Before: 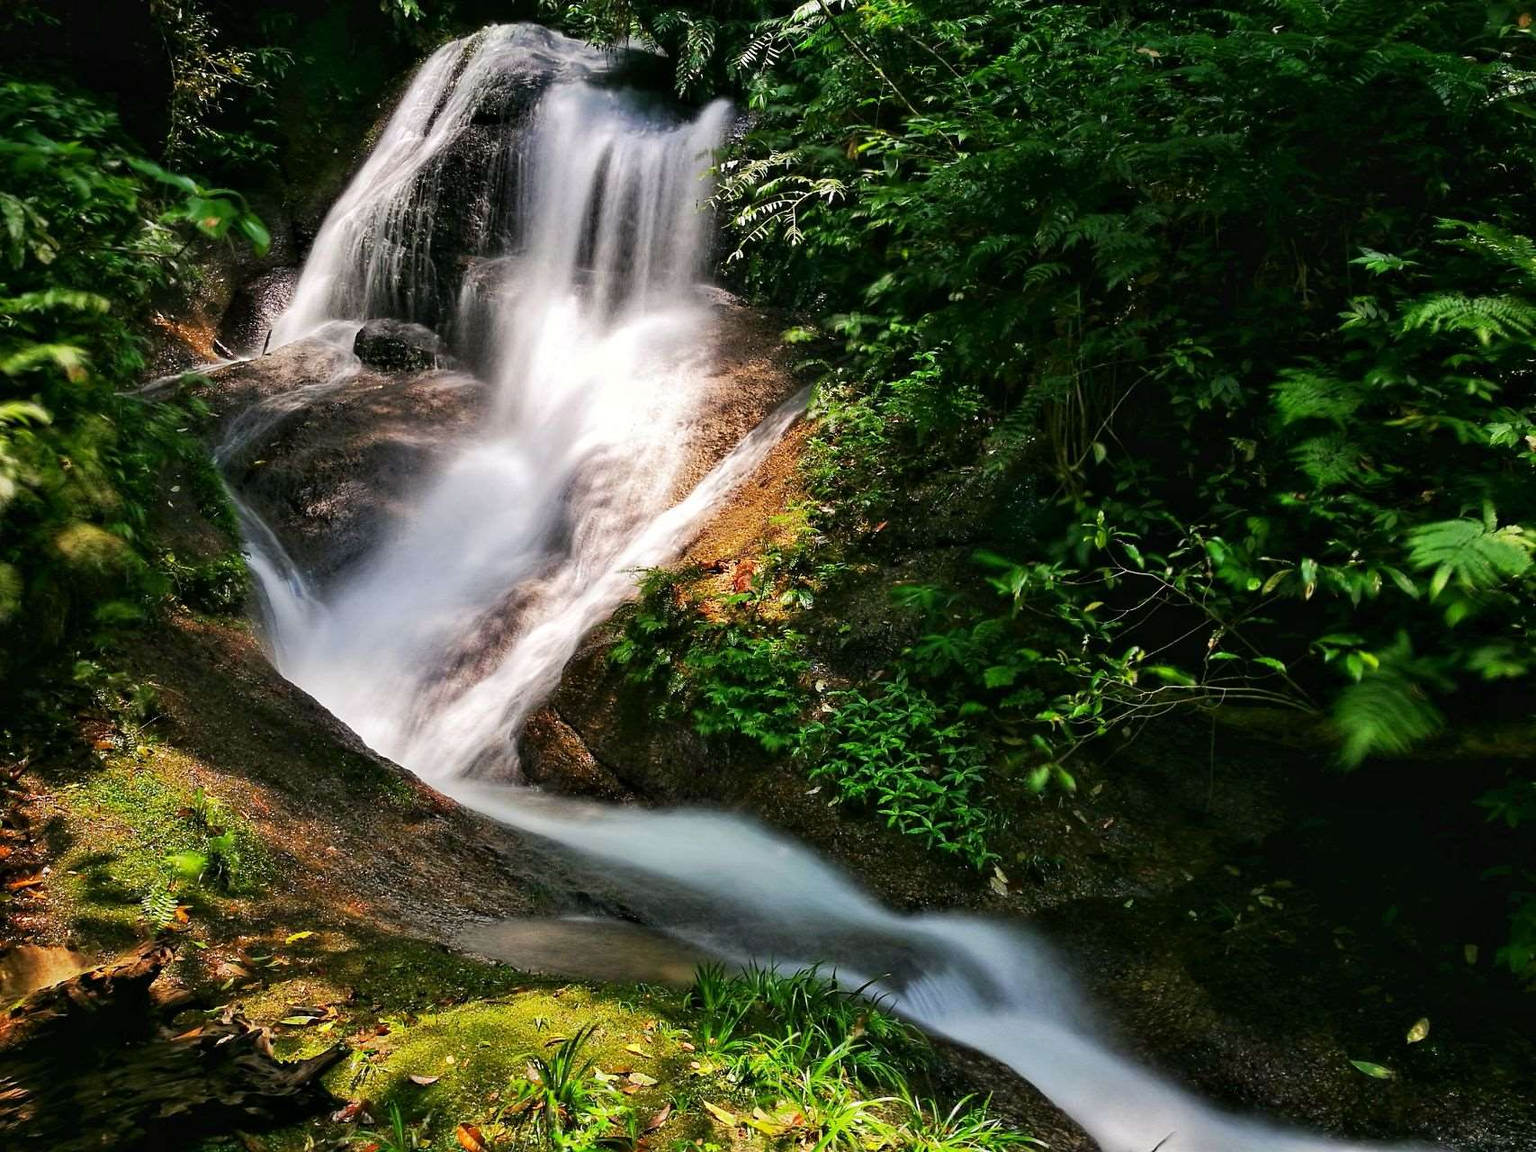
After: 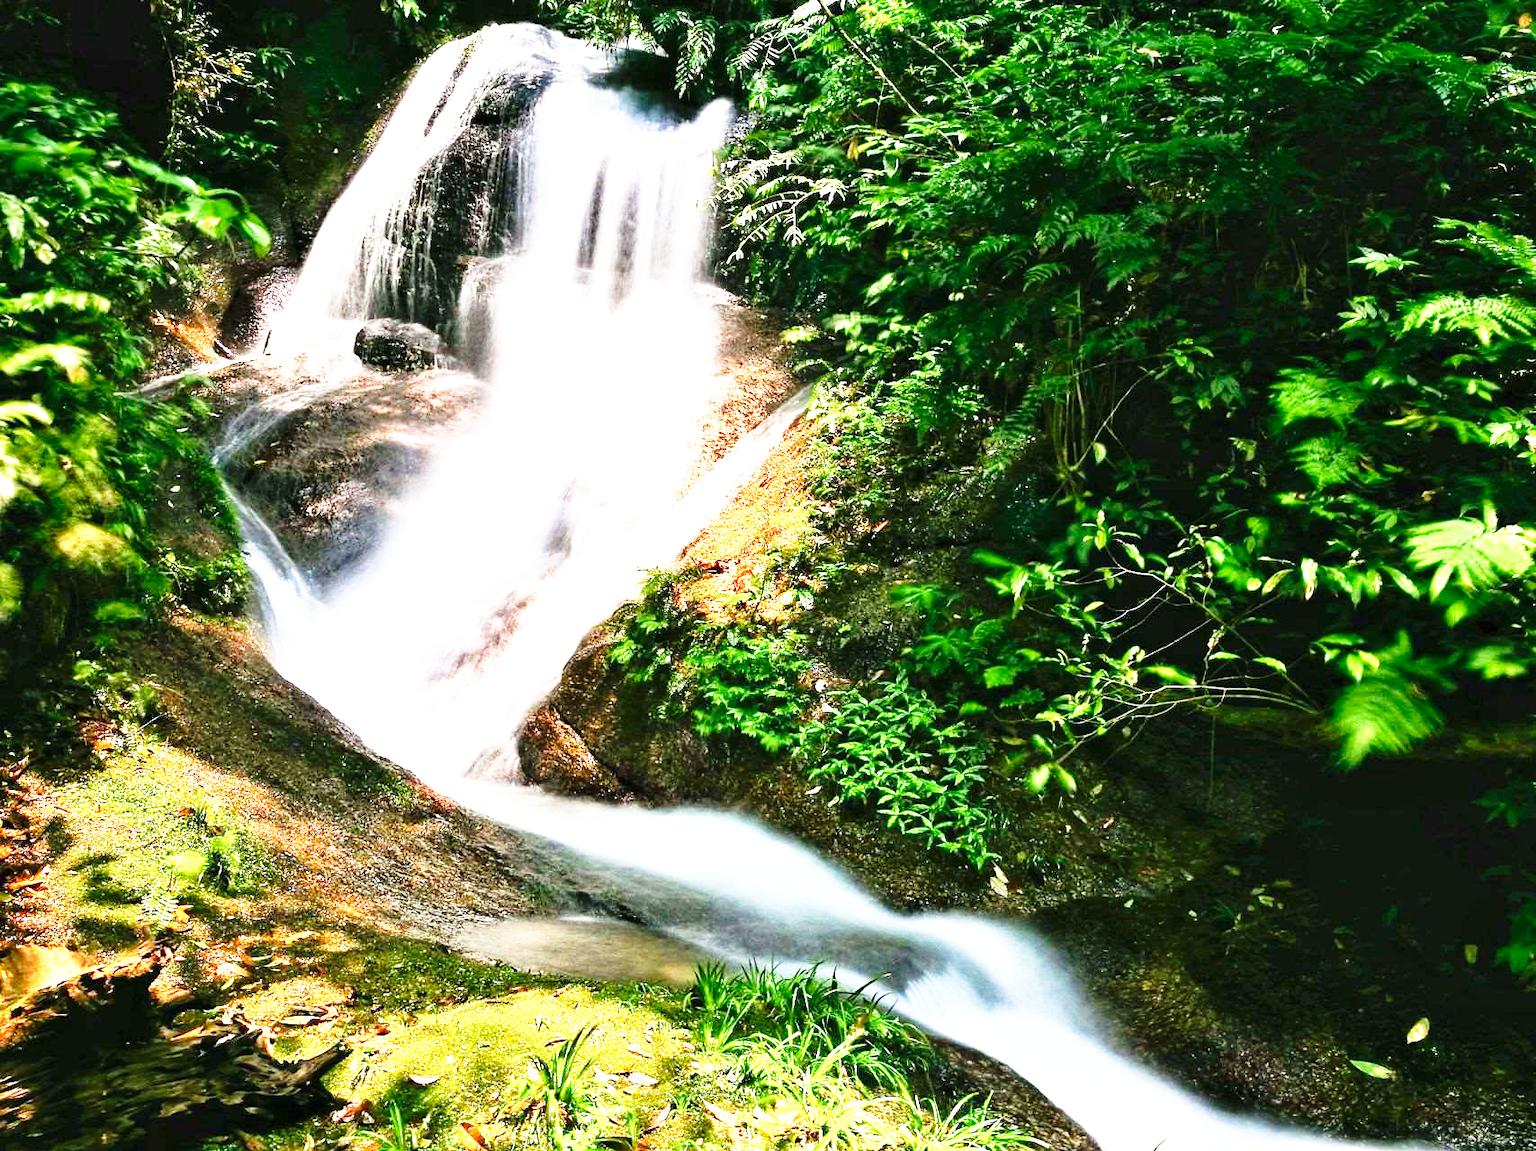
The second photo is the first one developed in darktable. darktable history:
base curve: curves: ch0 [(0, 0) (0.026, 0.03) (0.109, 0.232) (0.351, 0.748) (0.669, 0.968) (1, 1)], preserve colors none
exposure: black level correction 0, exposure 1.385 EV, compensate highlight preservation false
